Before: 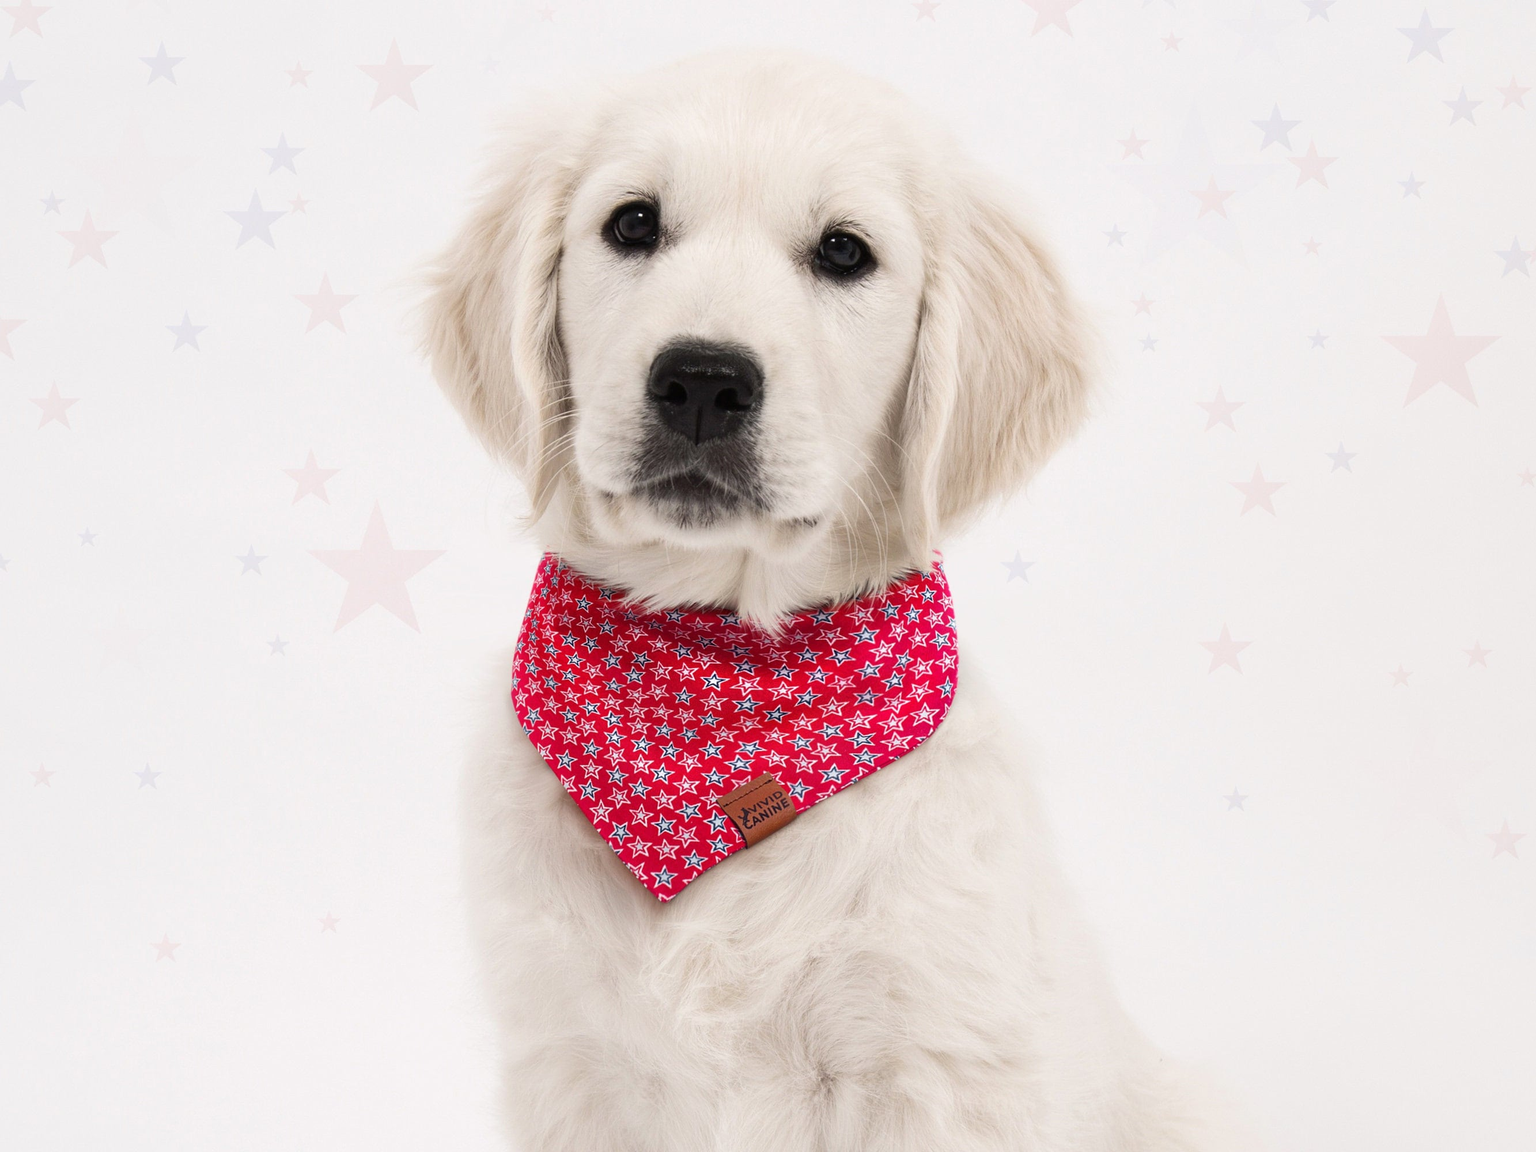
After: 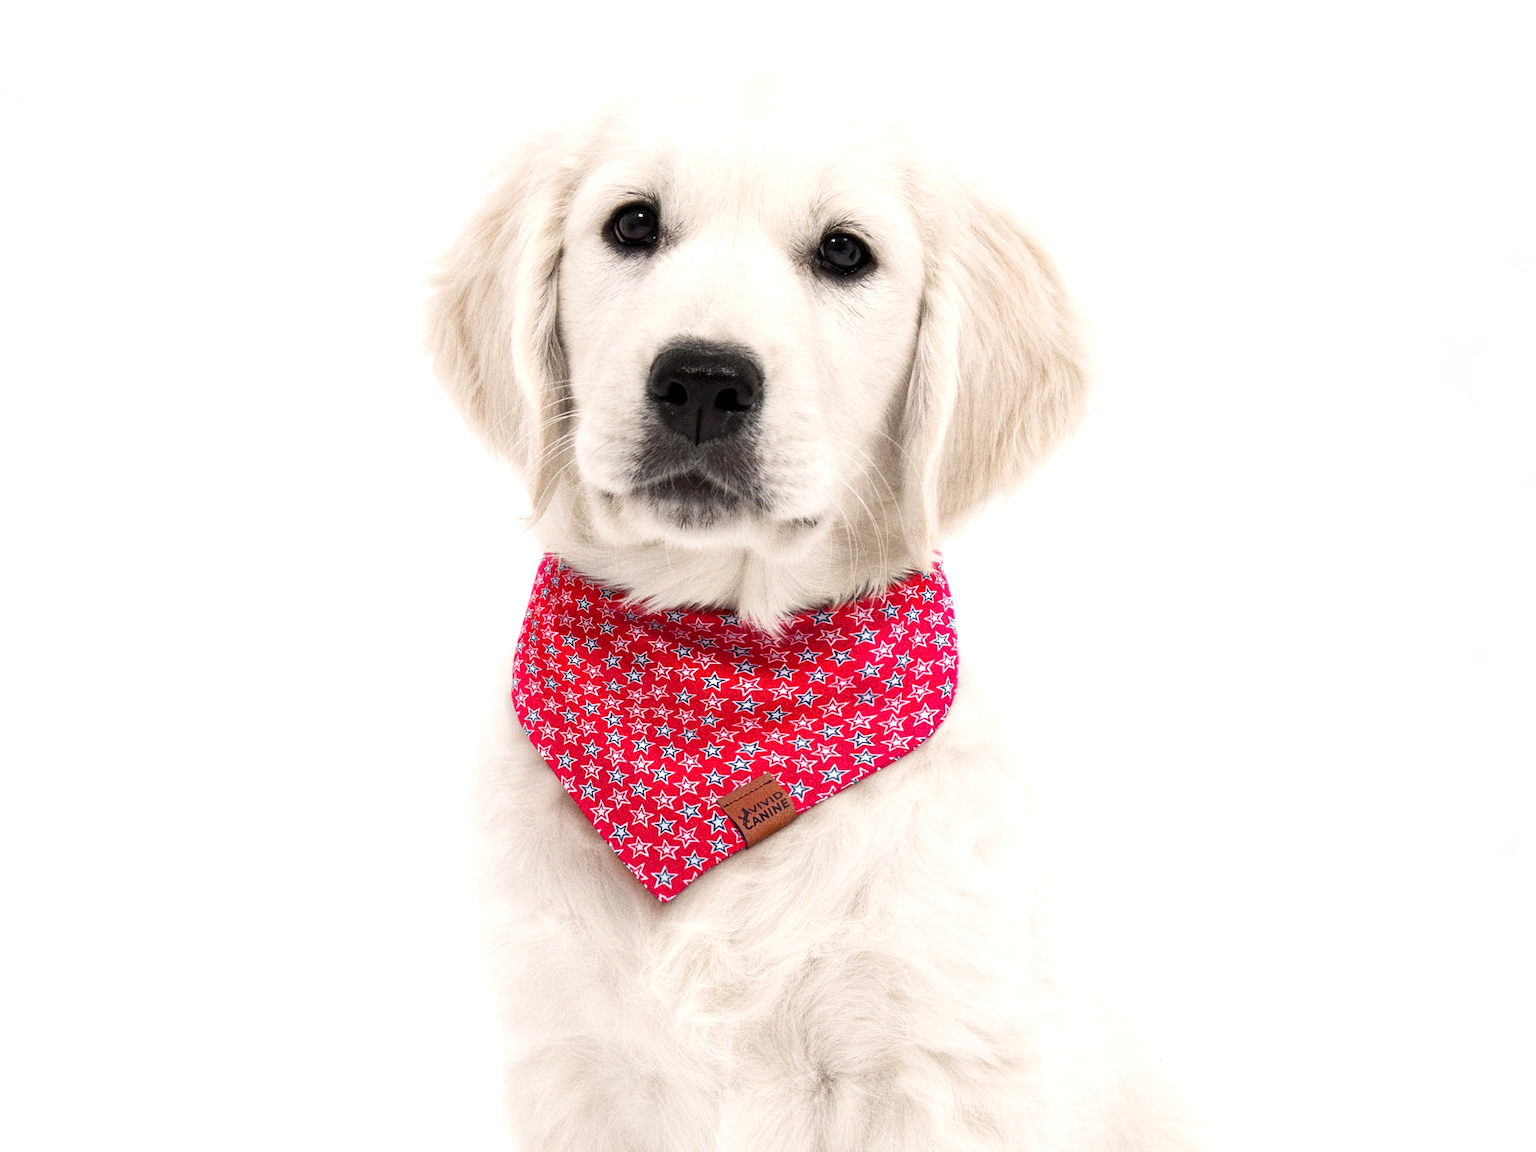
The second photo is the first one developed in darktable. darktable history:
grain: coarseness 8.68 ISO, strength 31.94%
exposure: black level correction 0.003, exposure 0.383 EV, compensate highlight preservation false
